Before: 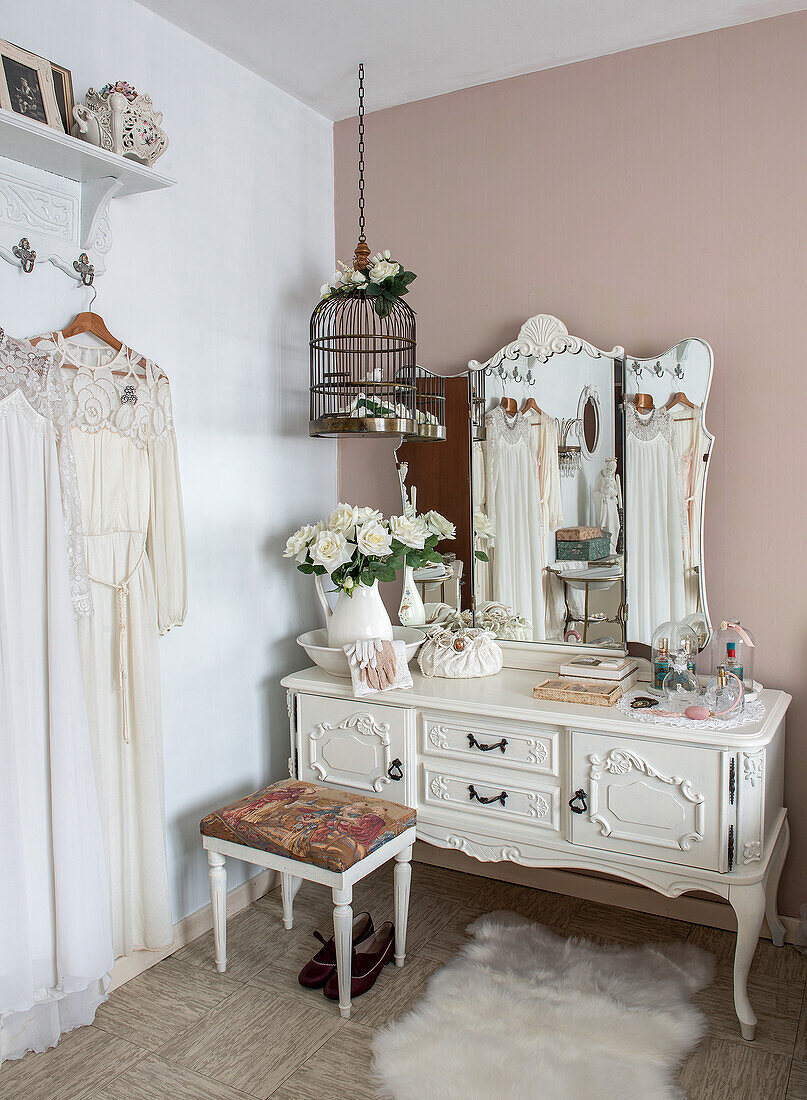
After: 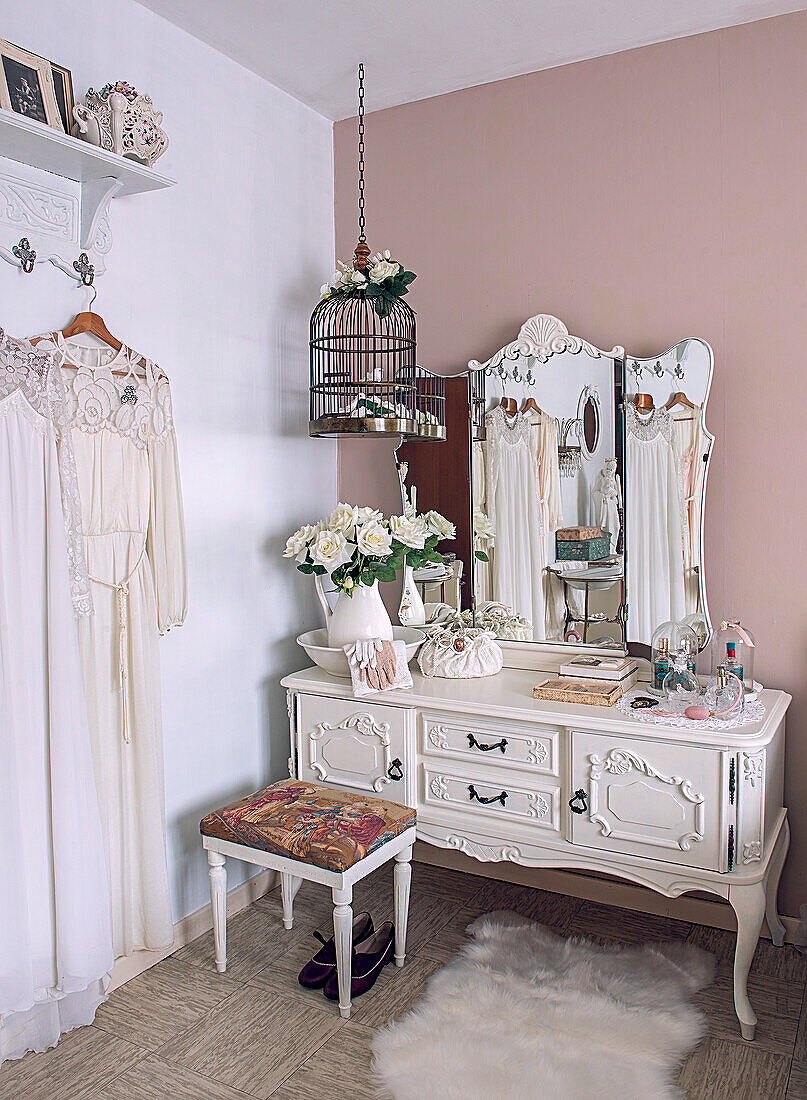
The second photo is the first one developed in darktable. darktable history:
sharpen: amount 0.595
color balance rgb: highlights gain › chroma 1.455%, highlights gain › hue 310.27°, global offset › chroma 0.143%, global offset › hue 254.12°, perceptual saturation grading › global saturation 10.285%, perceptual brilliance grading › global brilliance 2.022%, perceptual brilliance grading › highlights -3.631%, global vibrance 20%
